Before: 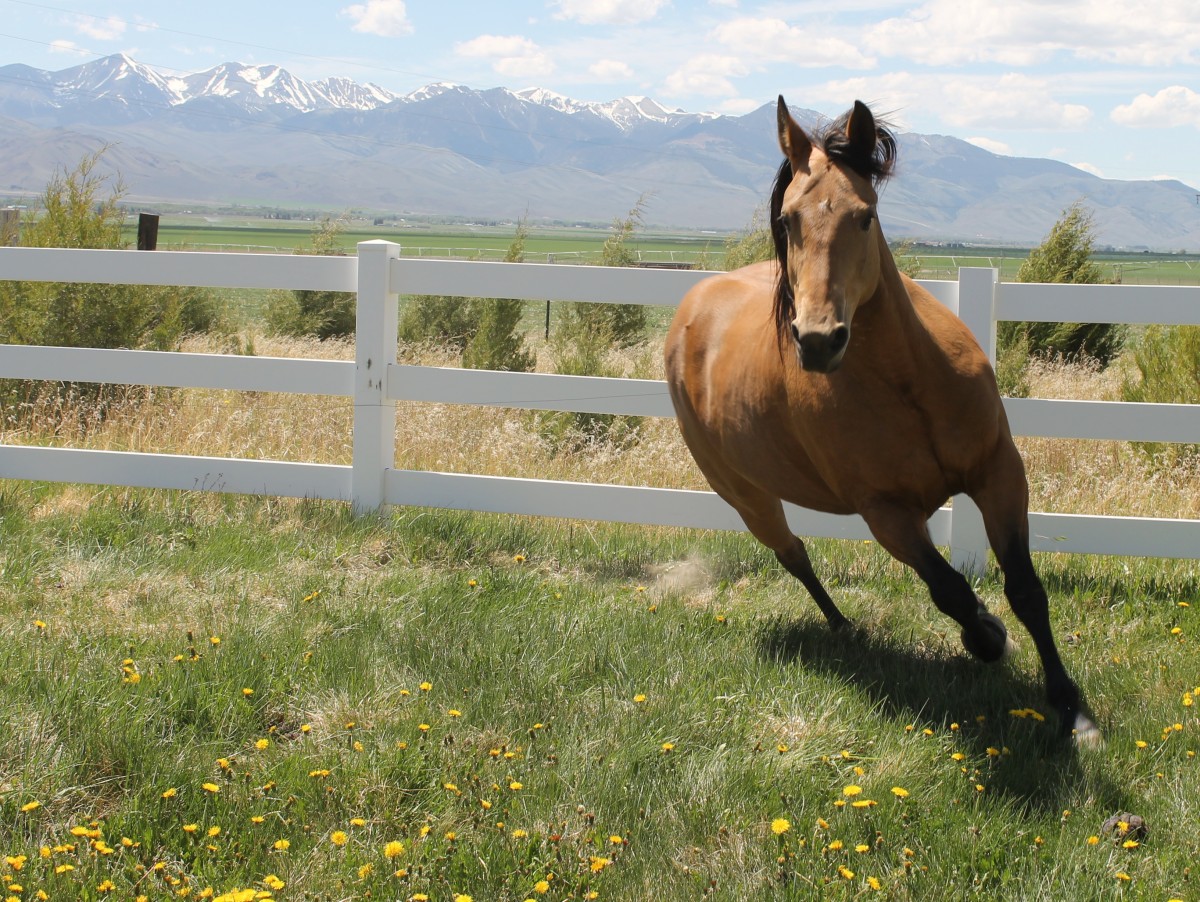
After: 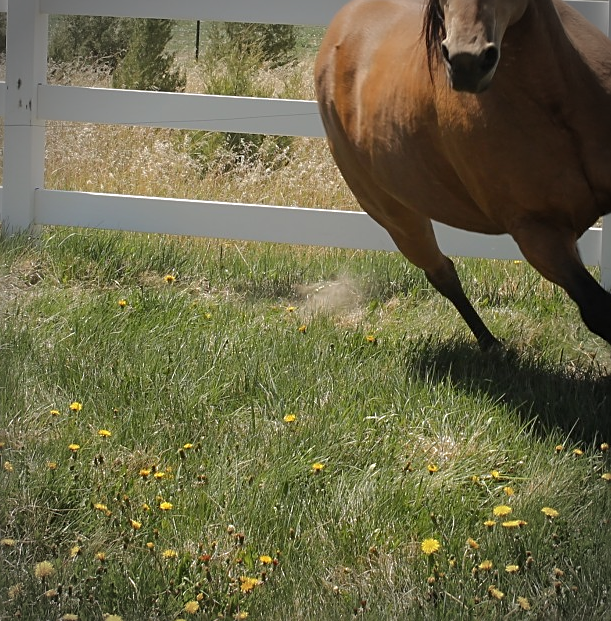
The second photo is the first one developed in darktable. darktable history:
vignetting: automatic ratio true
rgb curve: curves: ch0 [(0, 0) (0.175, 0.154) (0.785, 0.663) (1, 1)]
sharpen: on, module defaults
crop and rotate: left 29.237%, top 31.152%, right 19.807%
